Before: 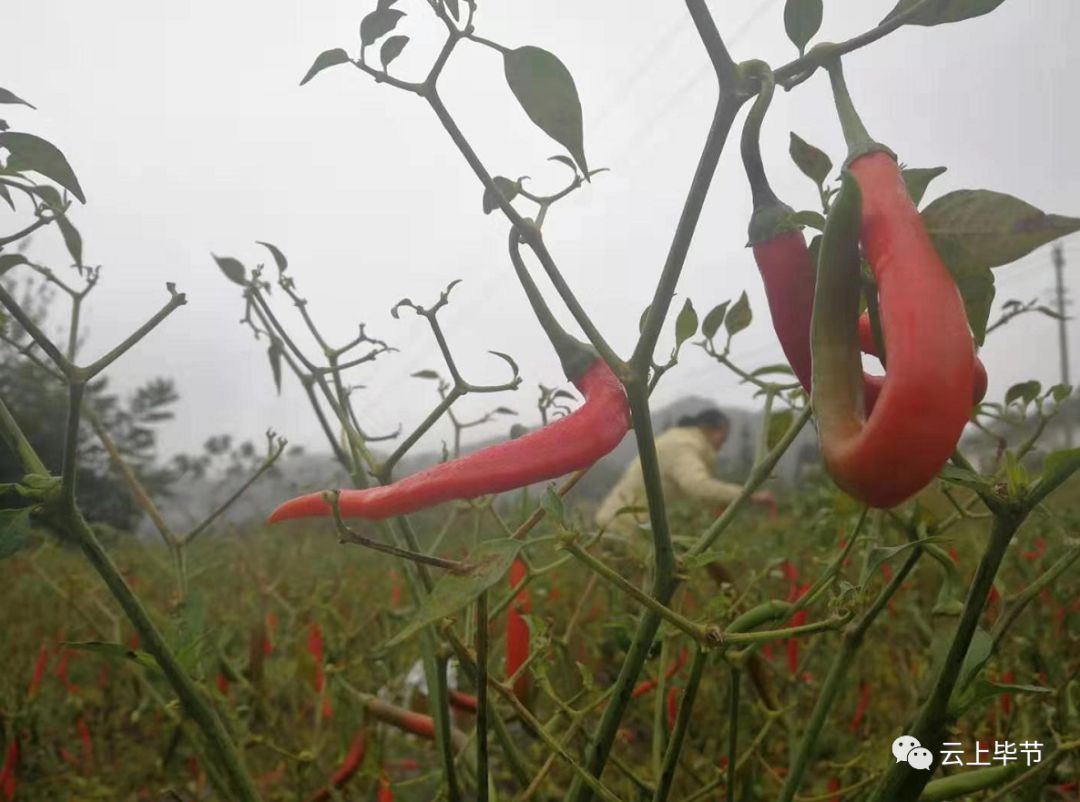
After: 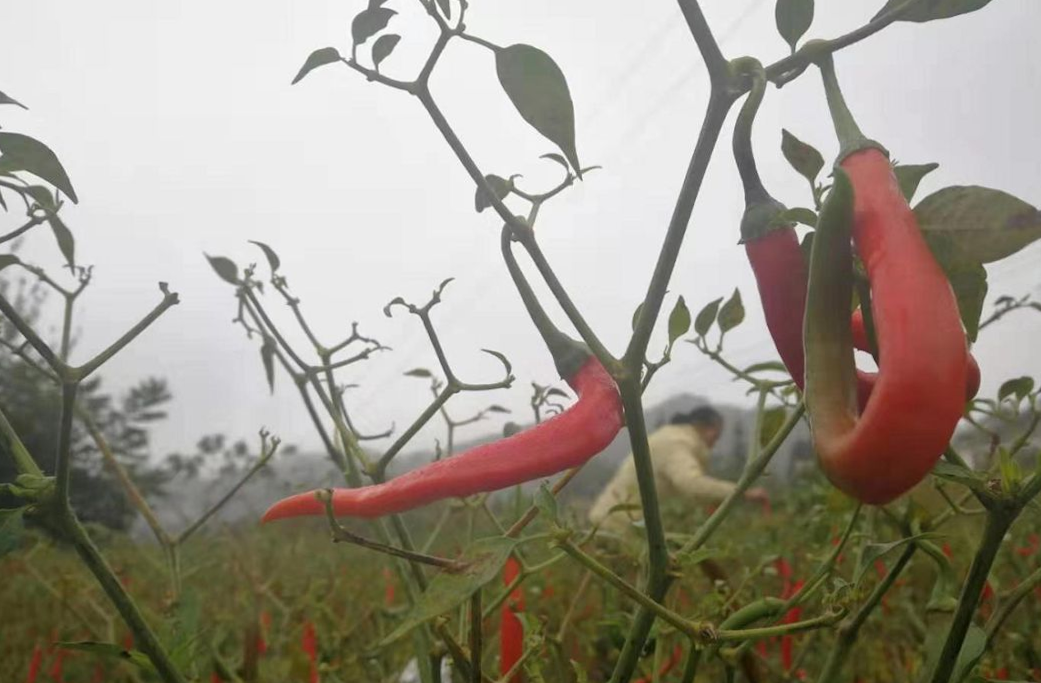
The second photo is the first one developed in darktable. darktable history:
crop and rotate: angle 0.244°, left 0.372%, right 2.67%, bottom 14.345%
